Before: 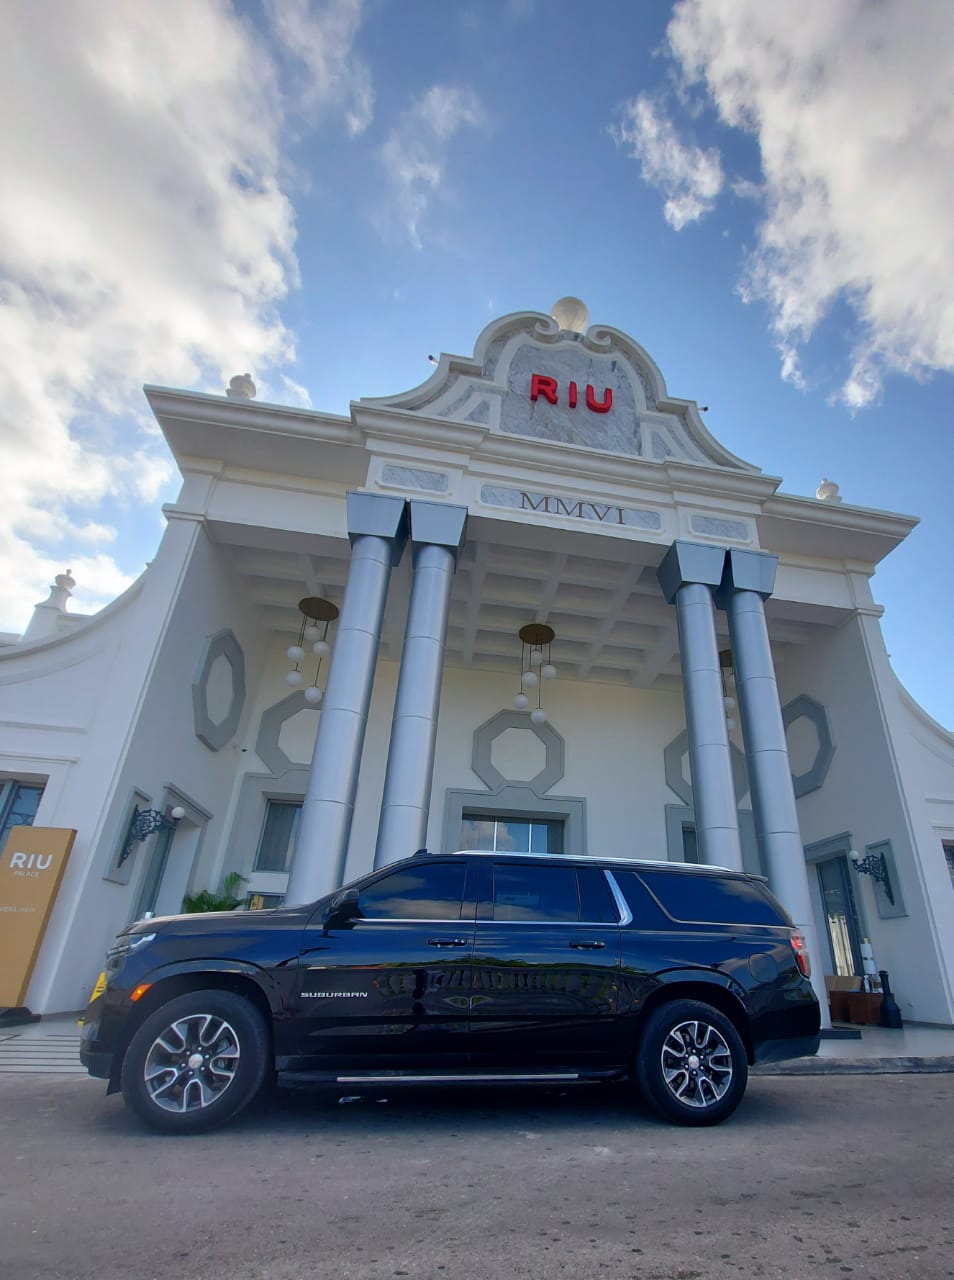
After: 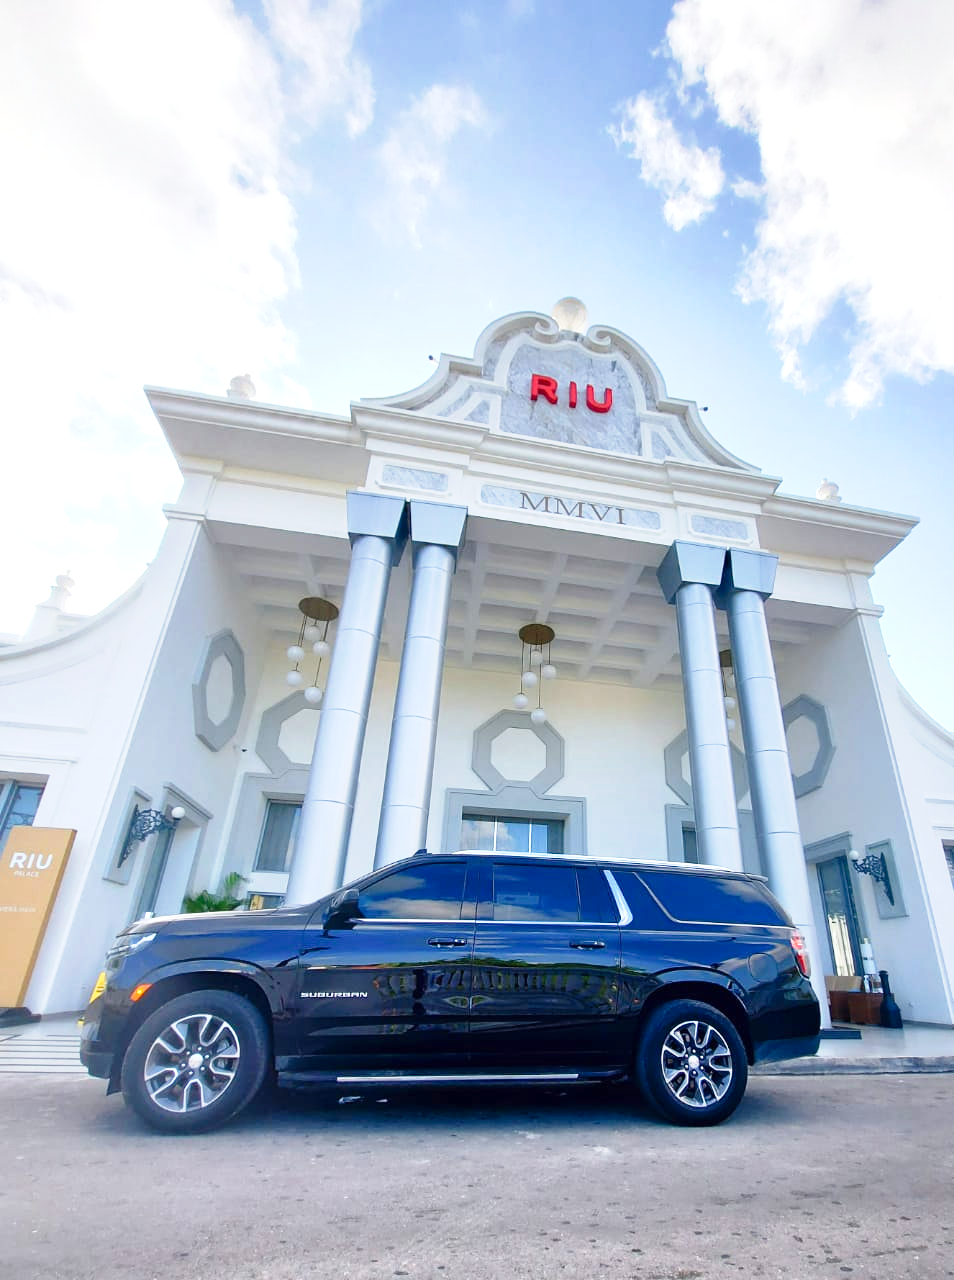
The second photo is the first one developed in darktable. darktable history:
exposure: black level correction 0, exposure 1.098 EV, compensate exposure bias true, compensate highlight preservation false
tone curve: curves: ch0 [(0, 0) (0.091, 0.077) (0.389, 0.458) (0.745, 0.82) (0.844, 0.908) (0.909, 0.942) (1, 0.973)]; ch1 [(0, 0) (0.437, 0.404) (0.5, 0.5) (0.529, 0.556) (0.58, 0.603) (0.616, 0.649) (1, 1)]; ch2 [(0, 0) (0.442, 0.415) (0.5, 0.5) (0.535, 0.557) (0.585, 0.62) (1, 1)], preserve colors none
